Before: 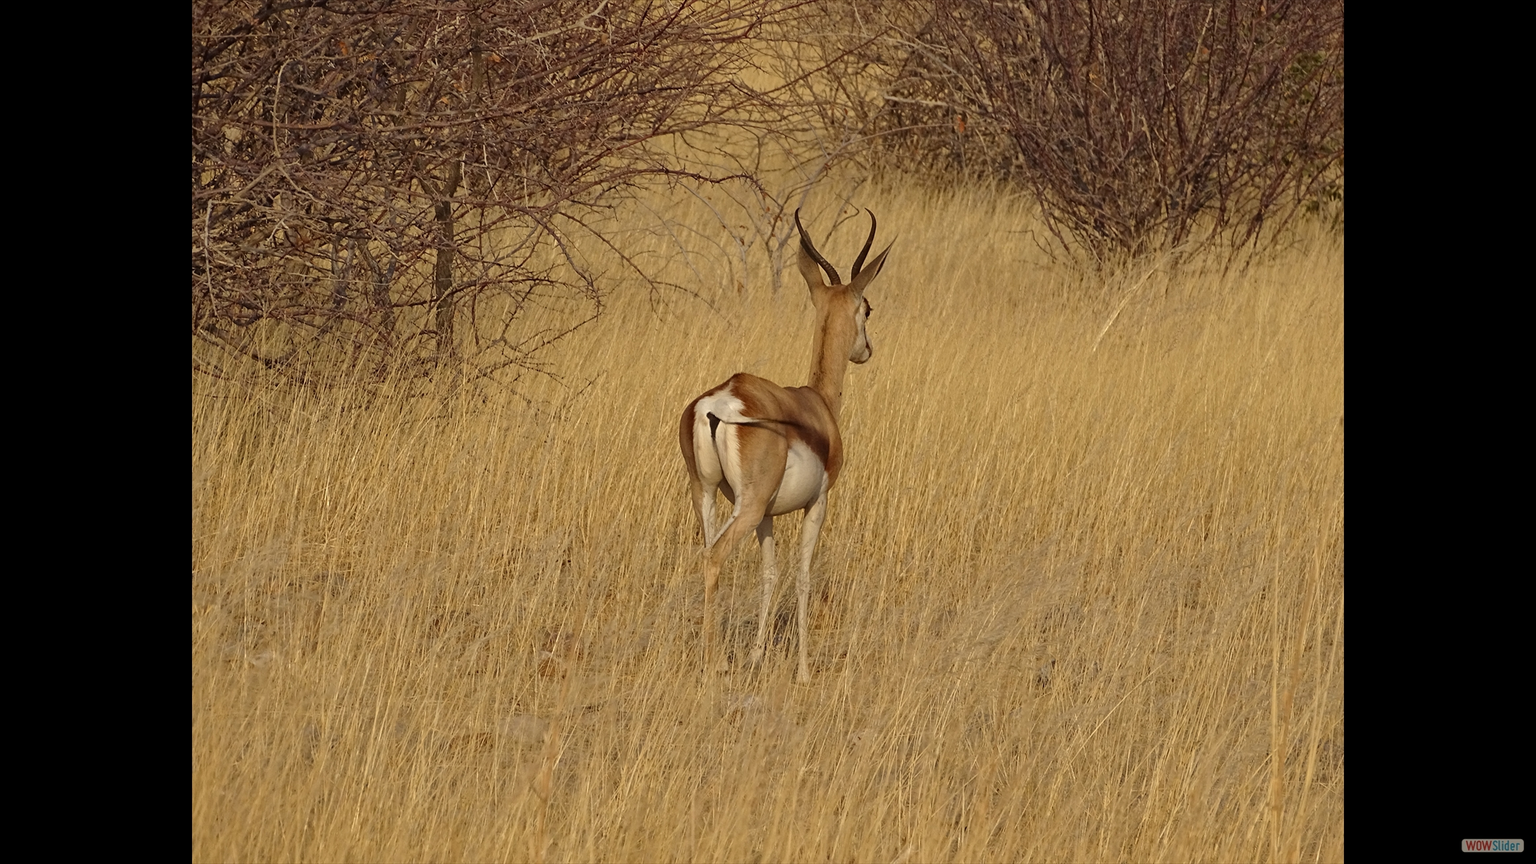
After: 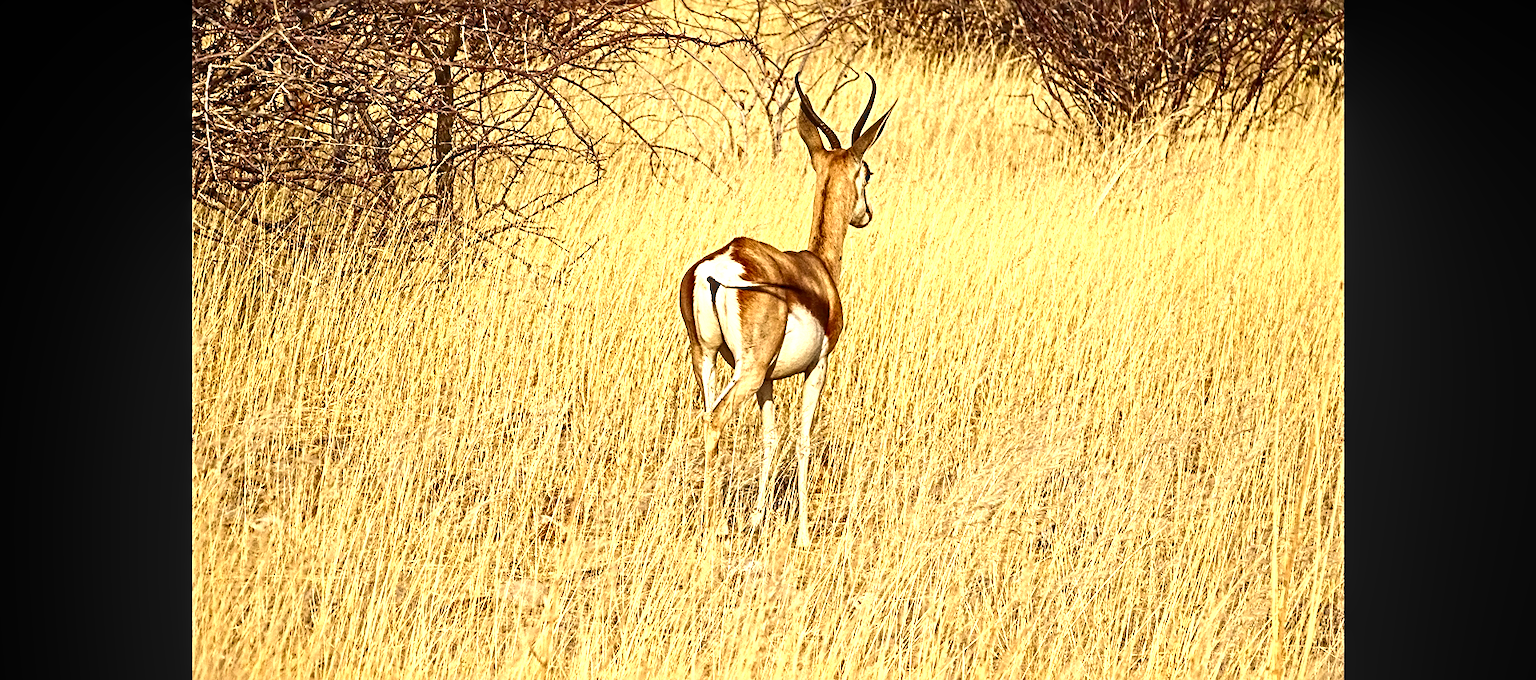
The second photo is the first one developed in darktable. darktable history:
local contrast: on, module defaults
sharpen: radius 4.883
crop and rotate: top 15.774%, bottom 5.506%
contrast brightness saturation: contrast 0.4, brightness 0.1, saturation 0.21
levels: levels [0, 0.374, 0.749]
vignetting: fall-off radius 31.48%, brightness -0.472
